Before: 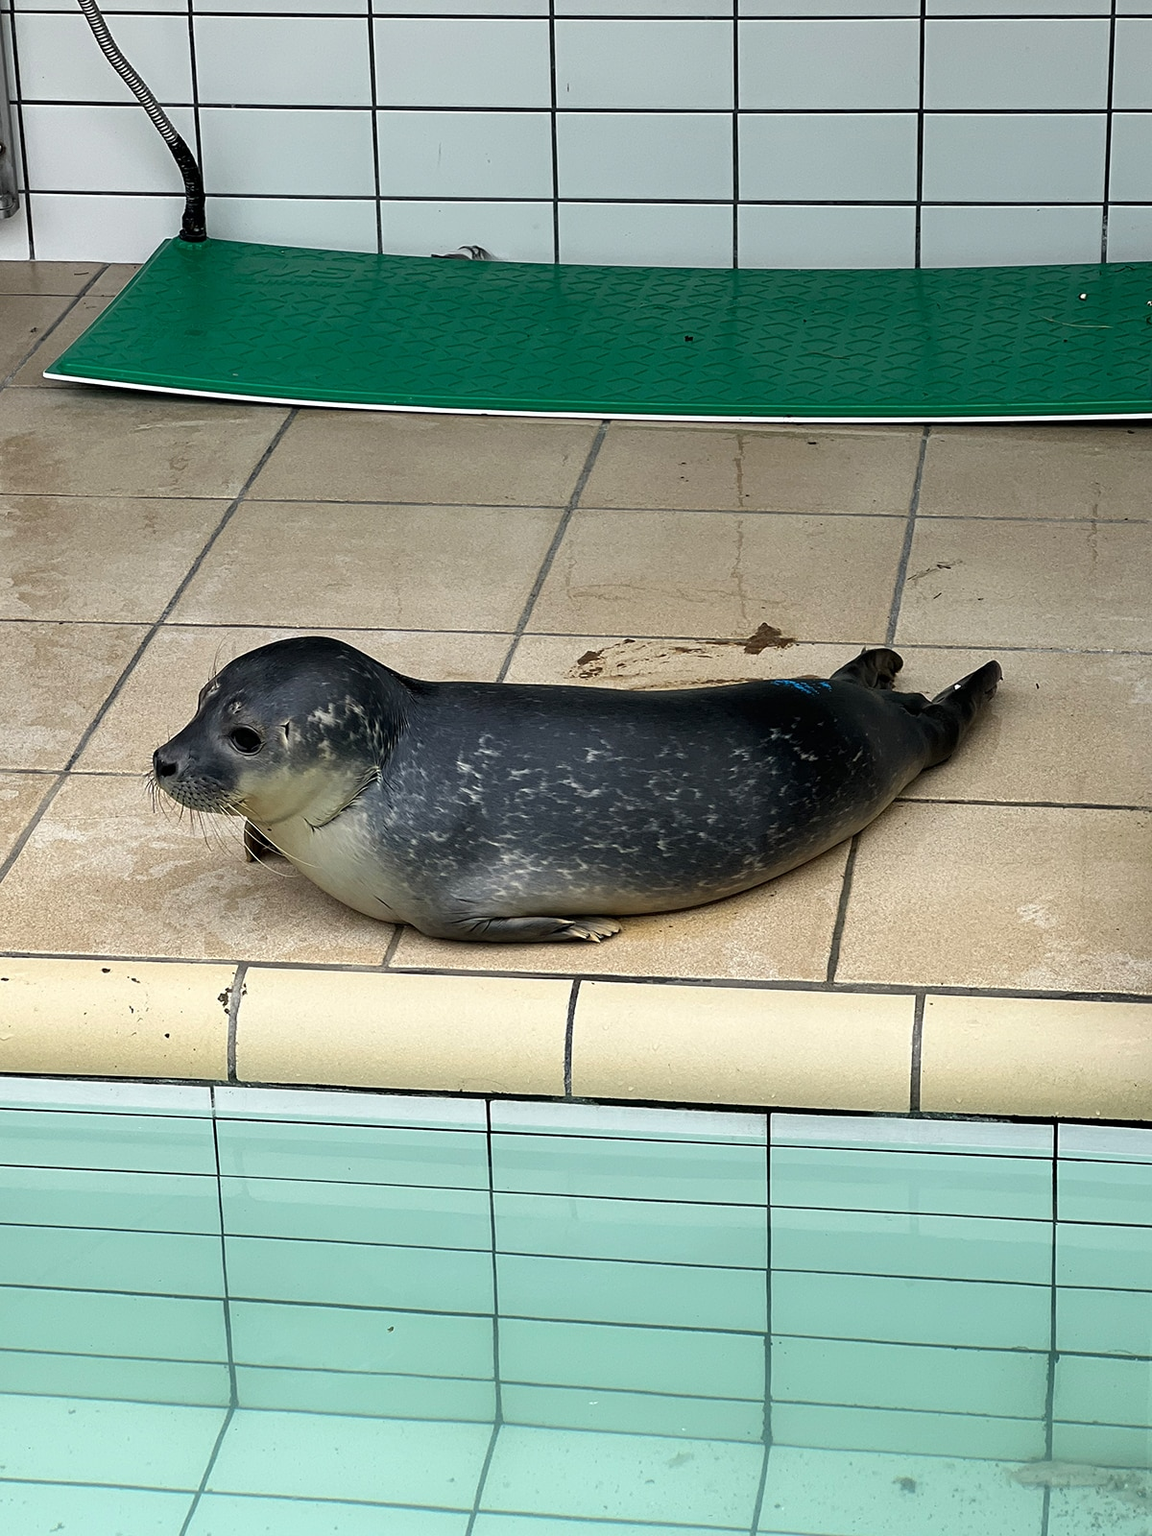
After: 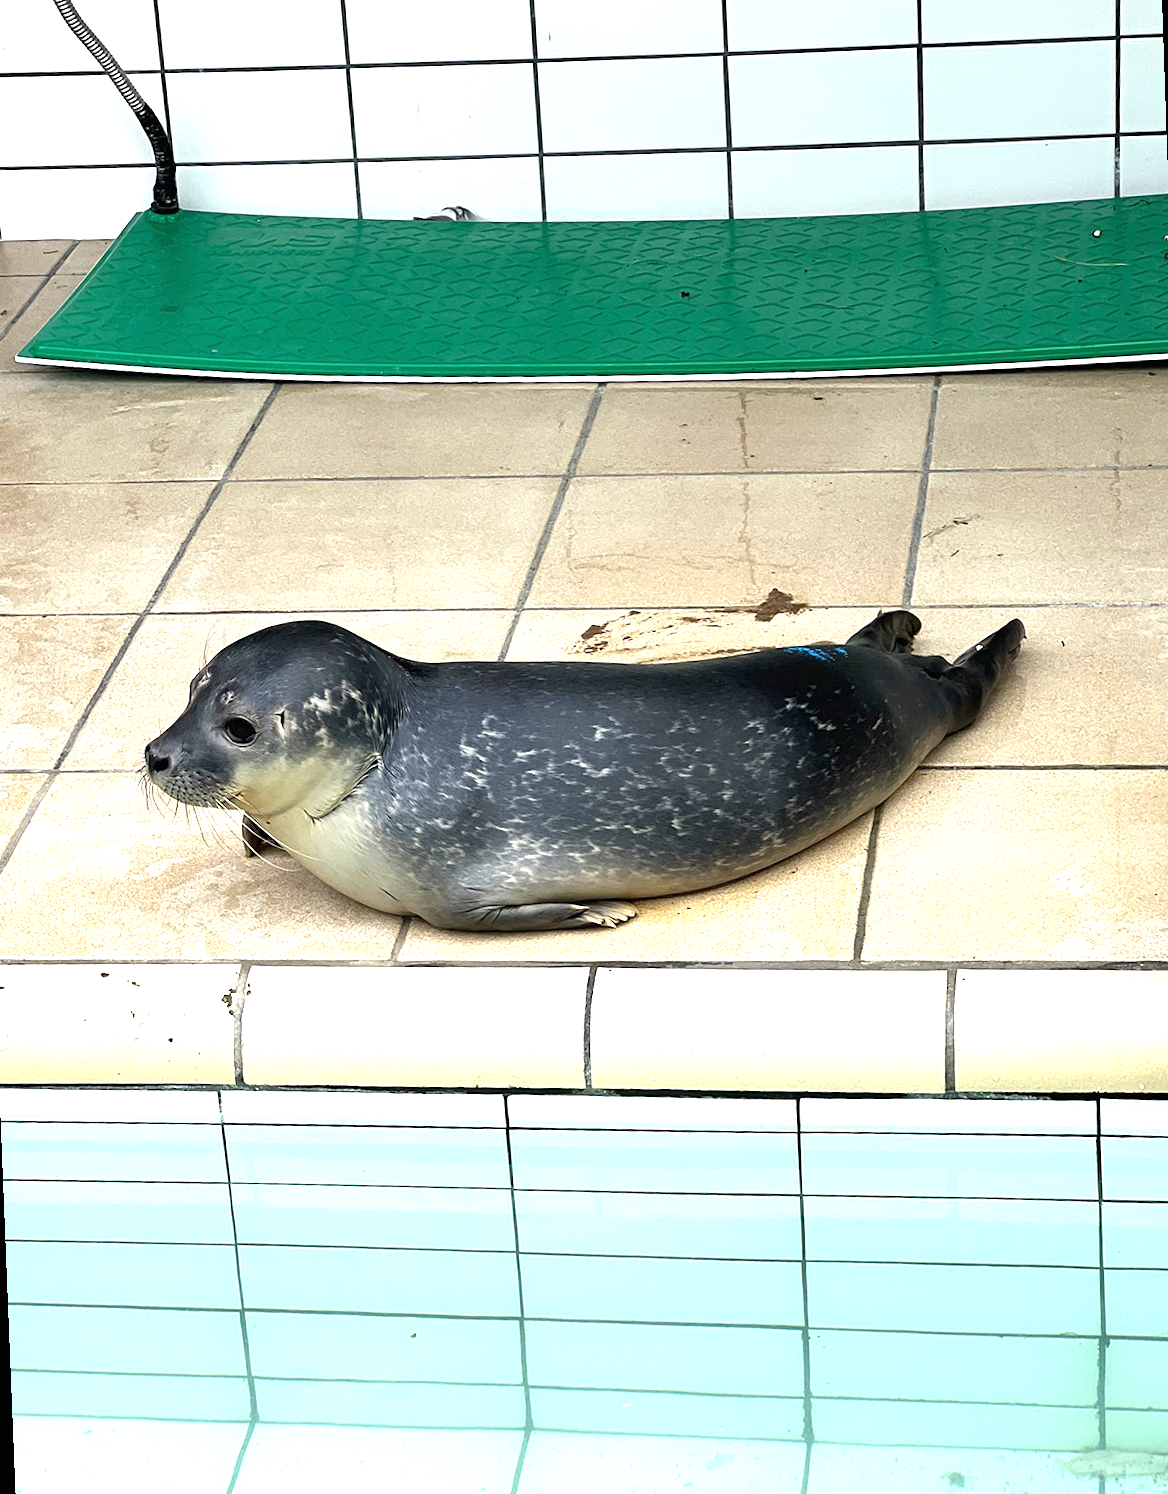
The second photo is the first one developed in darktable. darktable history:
rotate and perspective: rotation -2.12°, lens shift (vertical) 0.009, lens shift (horizontal) -0.008, automatic cropping original format, crop left 0.036, crop right 0.964, crop top 0.05, crop bottom 0.959
exposure: black level correction 0, exposure 1.2 EV, compensate exposure bias true, compensate highlight preservation false
color balance: mode lift, gamma, gain (sRGB)
